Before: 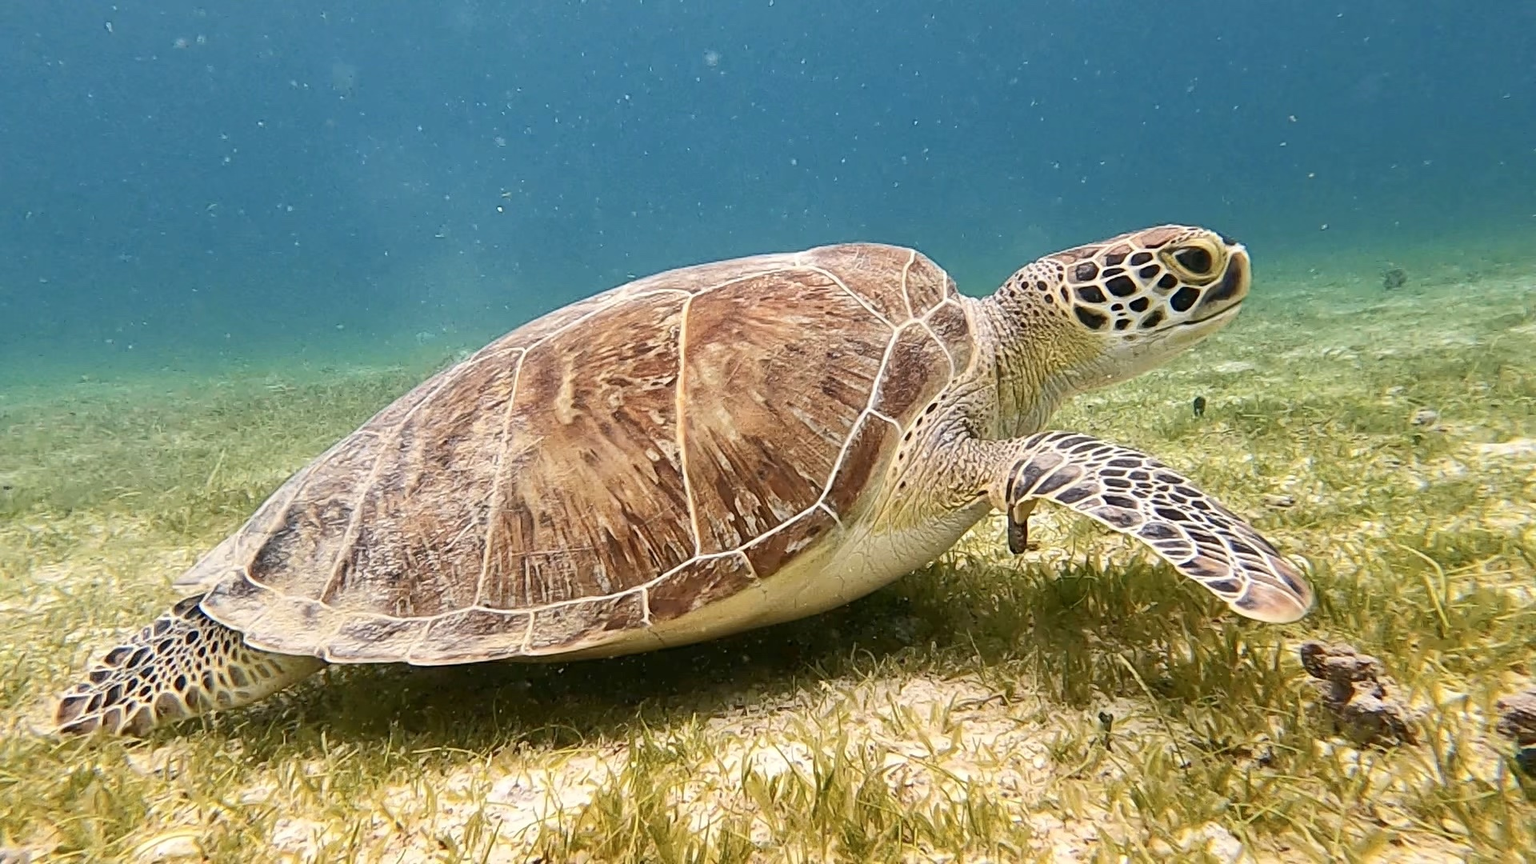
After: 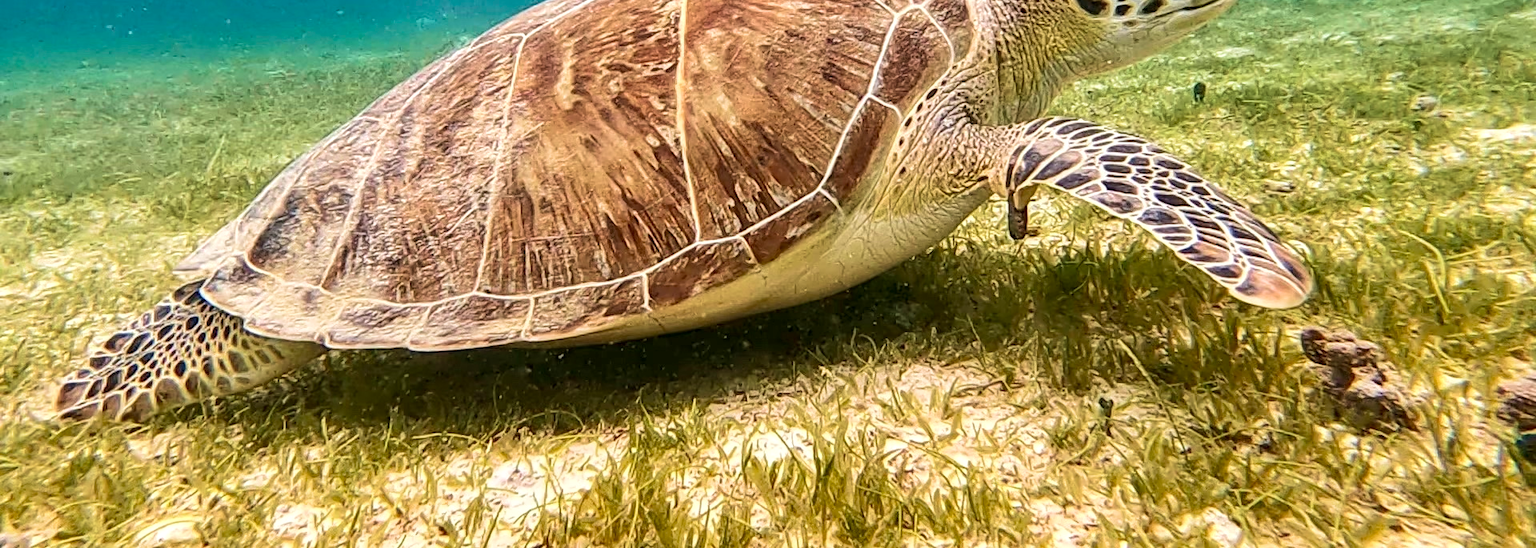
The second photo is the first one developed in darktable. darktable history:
crop and rotate: top 36.435%
local contrast: detail 130%
velvia: strength 40%
